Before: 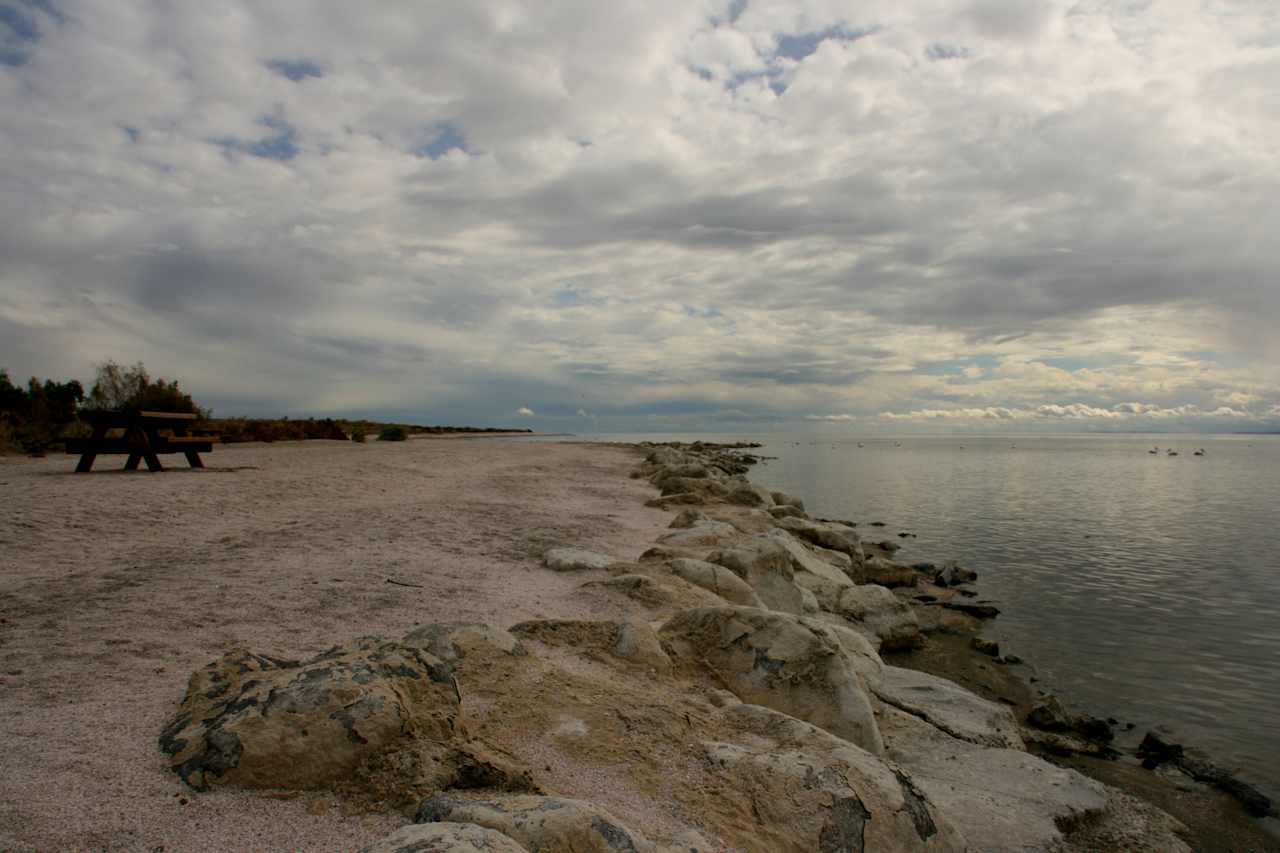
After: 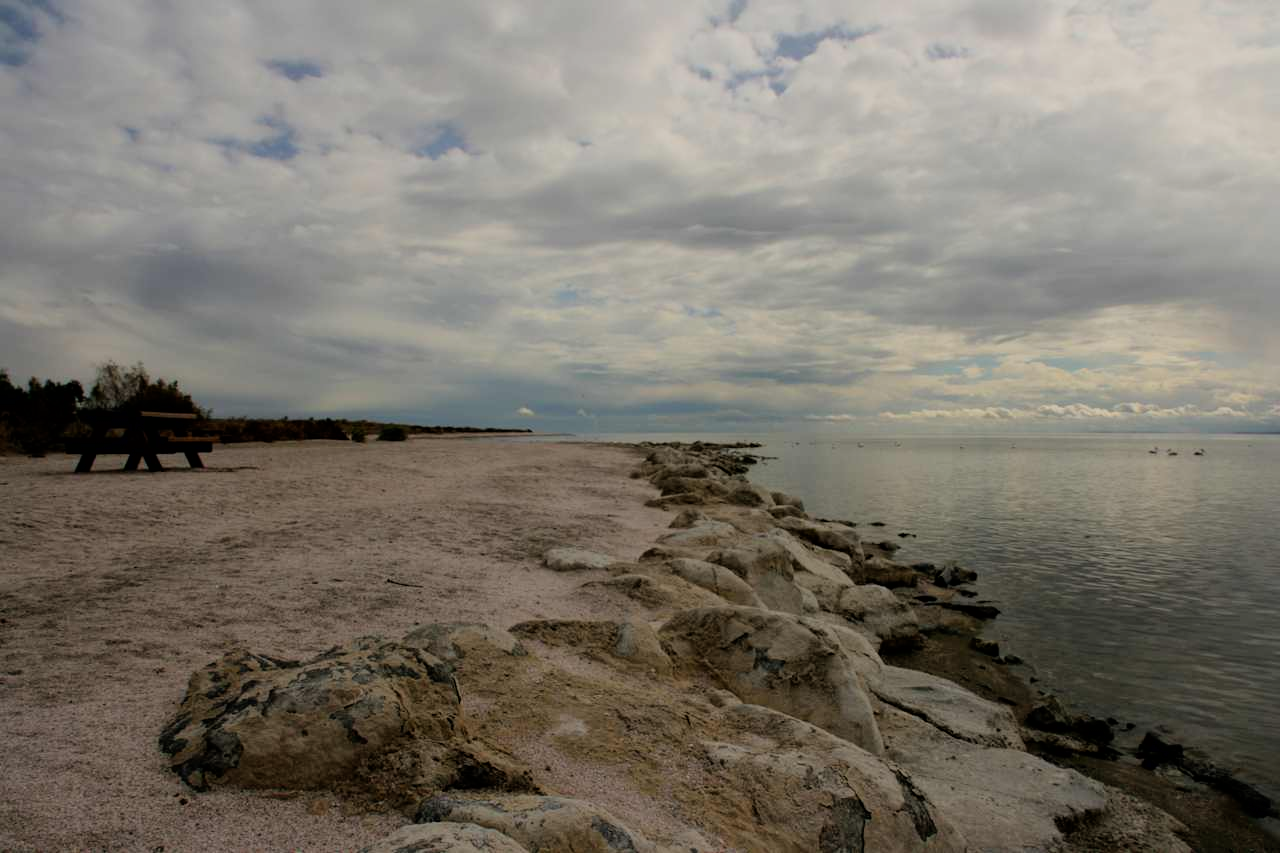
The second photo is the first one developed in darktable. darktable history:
filmic rgb: black relative exposure -7.96 EV, white relative exposure 3.9 EV, threshold 3.05 EV, hardness 4.24, color science v6 (2022), enable highlight reconstruction true
